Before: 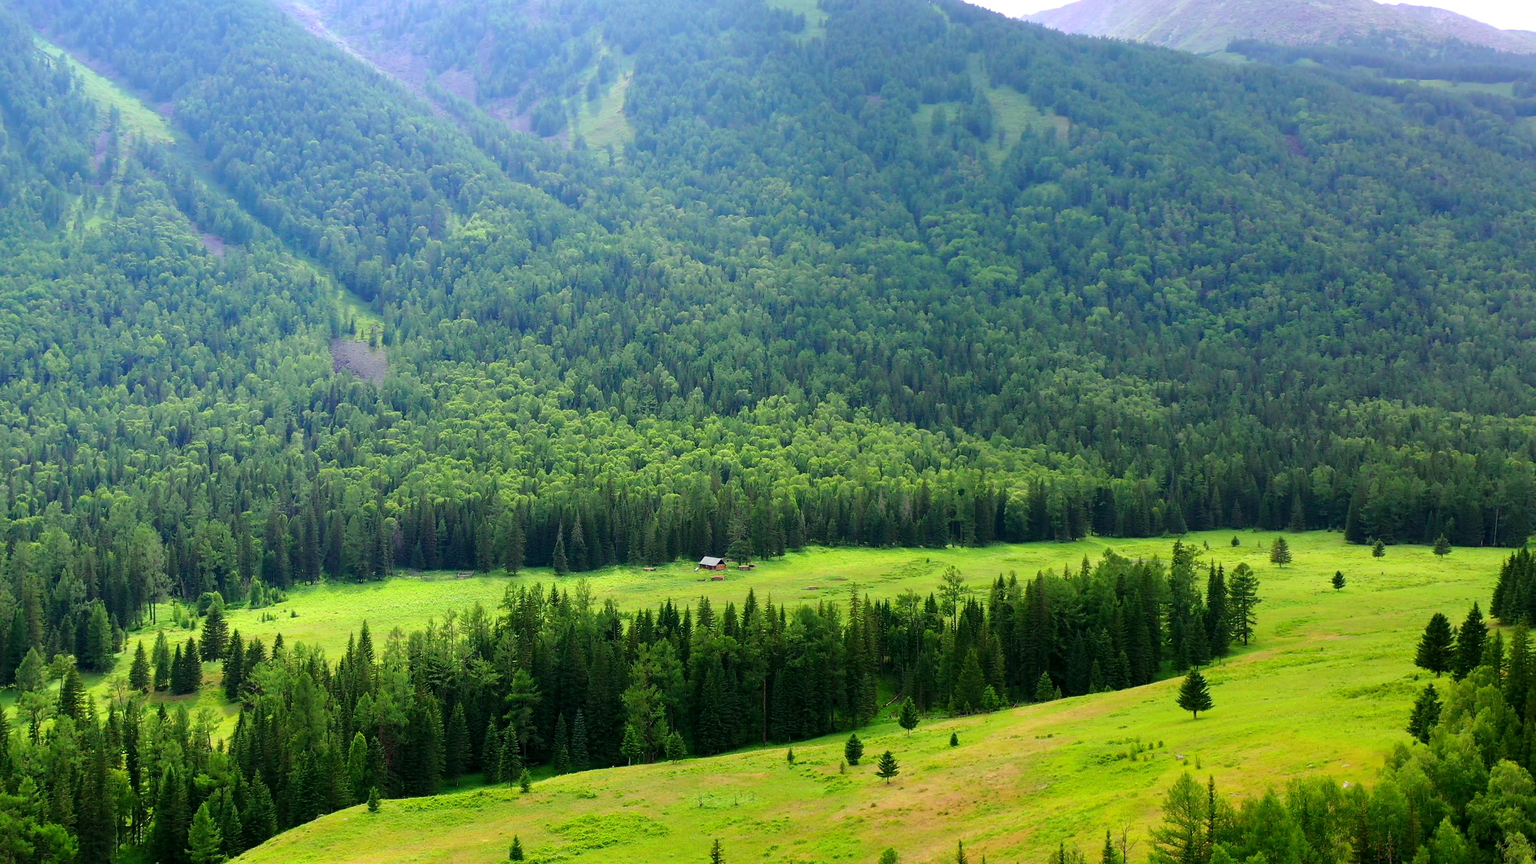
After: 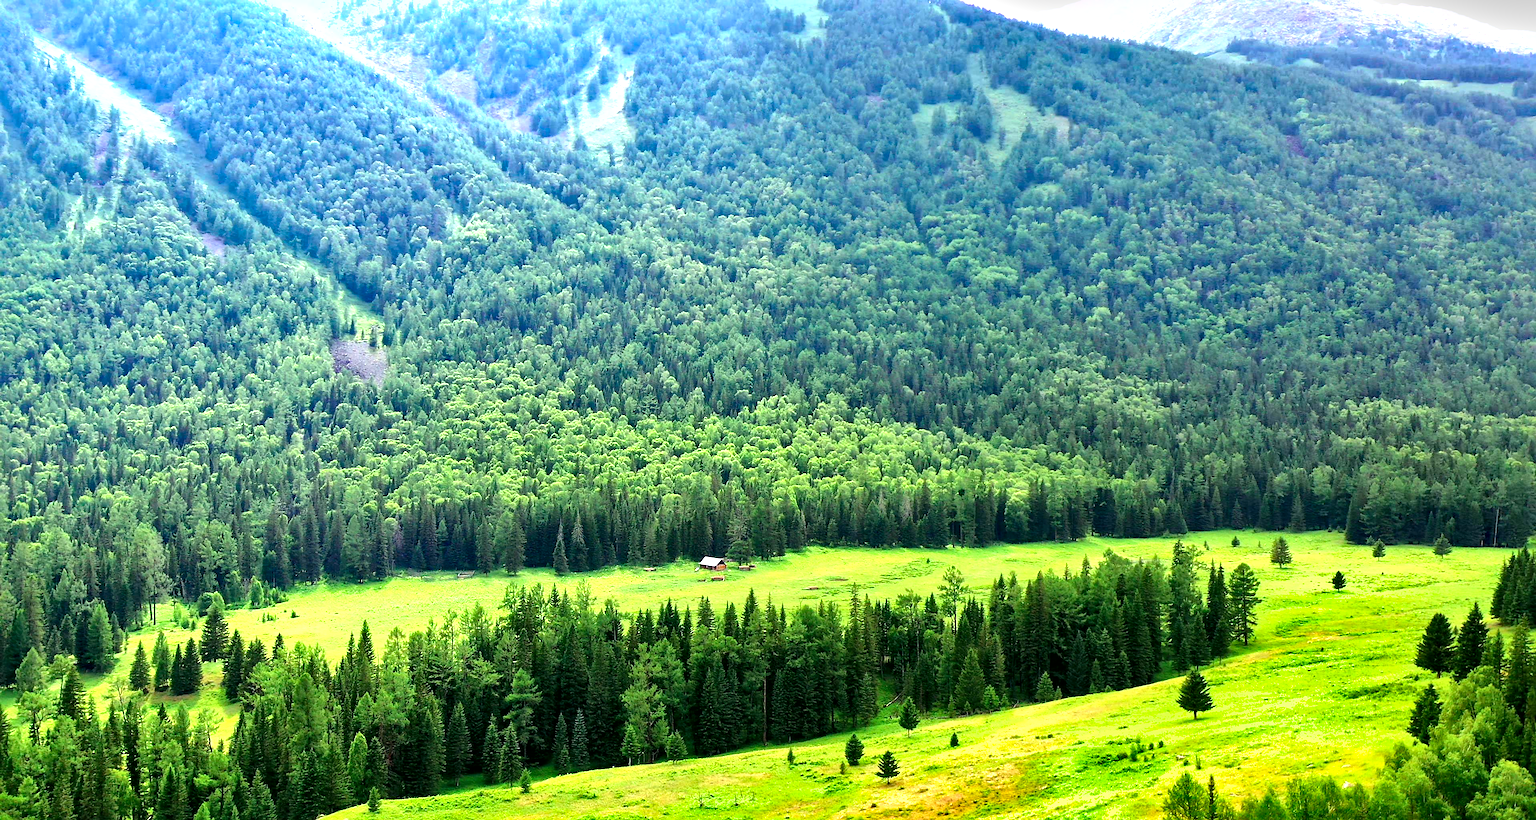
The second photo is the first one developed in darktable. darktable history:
crop and rotate: top 0.003%, bottom 5.088%
levels: levels [0, 0.374, 0.749]
color calibration: illuminant same as pipeline (D50), adaptation XYZ, x 0.346, y 0.358, temperature 5019.75 K
local contrast: mode bilateral grid, contrast 24, coarseness 60, detail 152%, midtone range 0.2
shadows and highlights: shadows 43.45, white point adjustment -1.54, soften with gaussian
sharpen: amount 0.214
color zones: curves: ch1 [(0.239, 0.552) (0.75, 0.5)]; ch2 [(0.25, 0.462) (0.749, 0.457)], mix -122.79%
